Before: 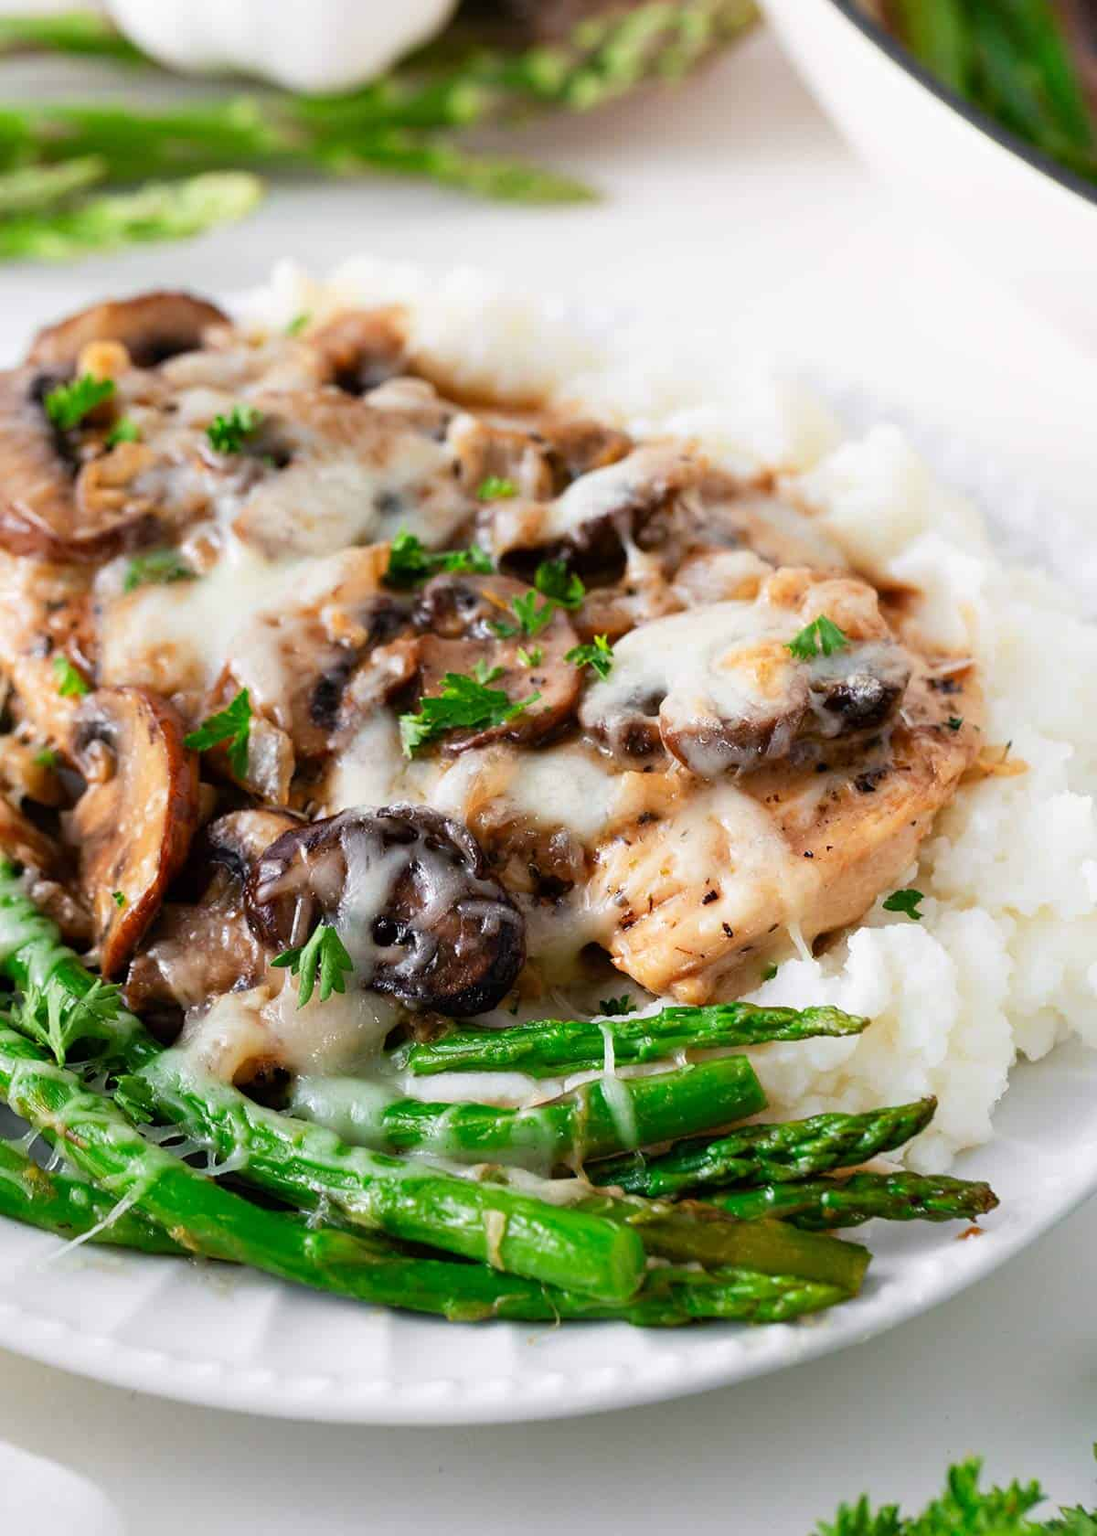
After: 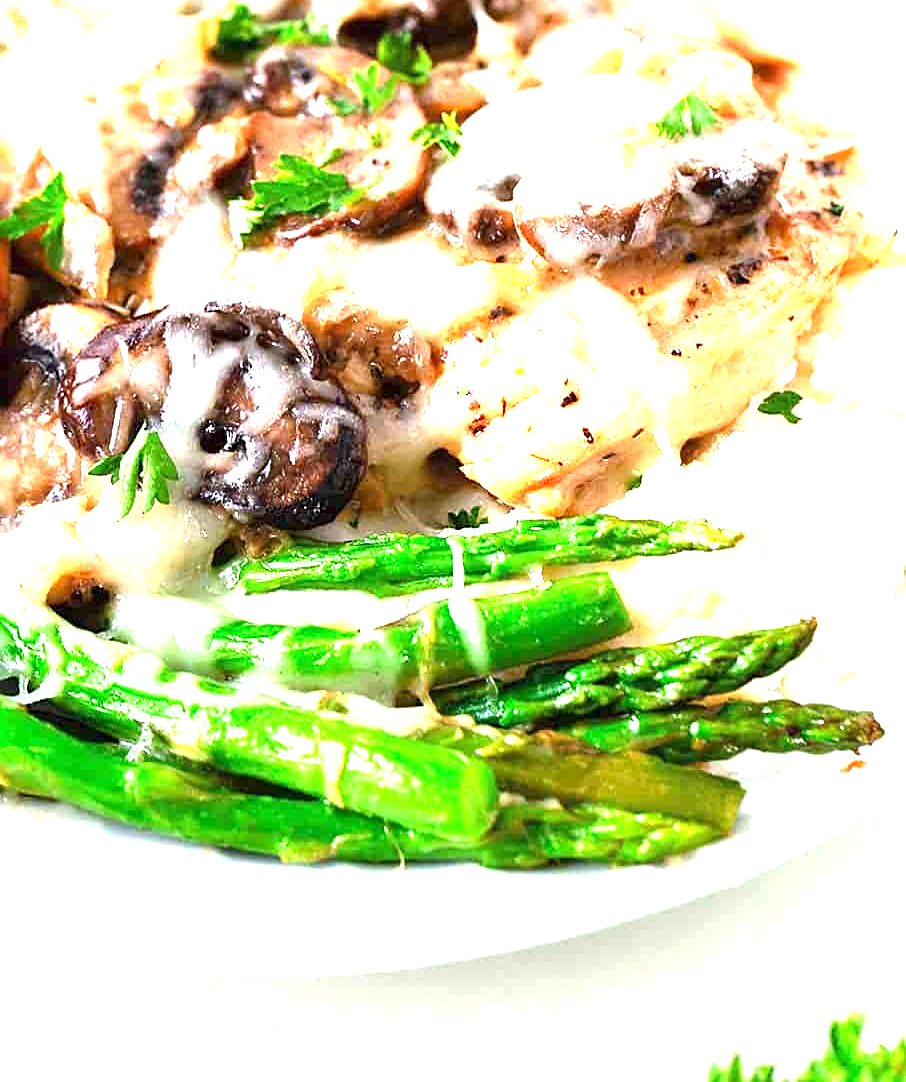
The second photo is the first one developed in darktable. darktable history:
crop and rotate: left 17.383%, top 34.699%, right 7.074%, bottom 0.853%
exposure: exposure 2.054 EV, compensate exposure bias true, compensate highlight preservation false
tone equalizer: smoothing diameter 24.82%, edges refinement/feathering 8.55, preserve details guided filter
sharpen: on, module defaults
